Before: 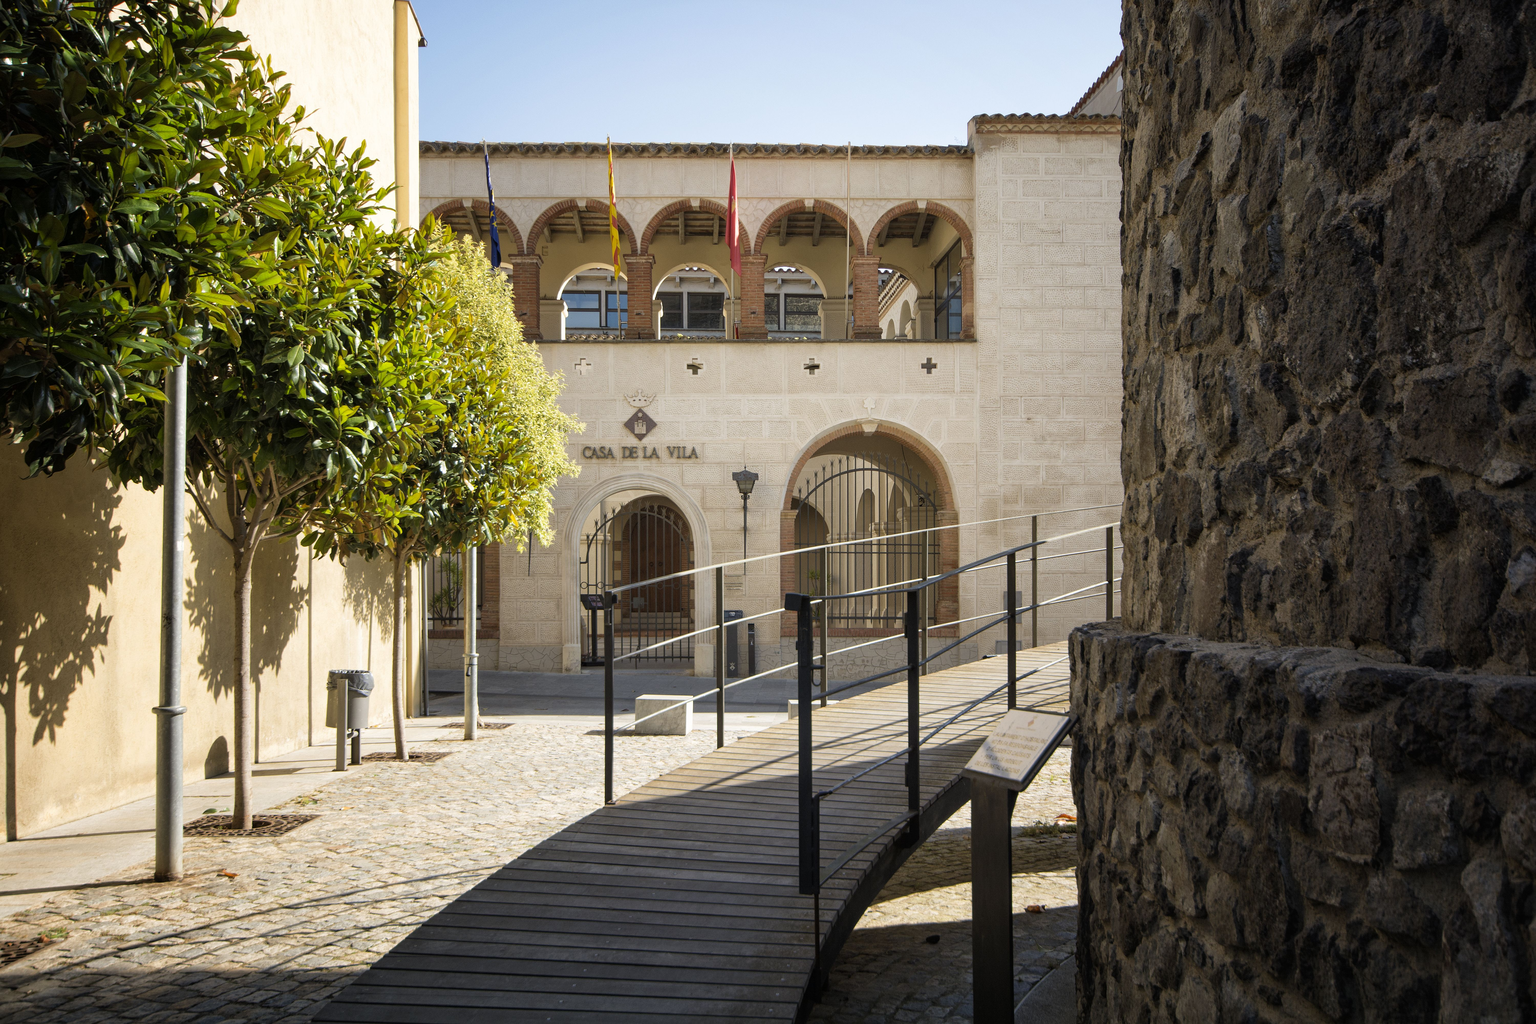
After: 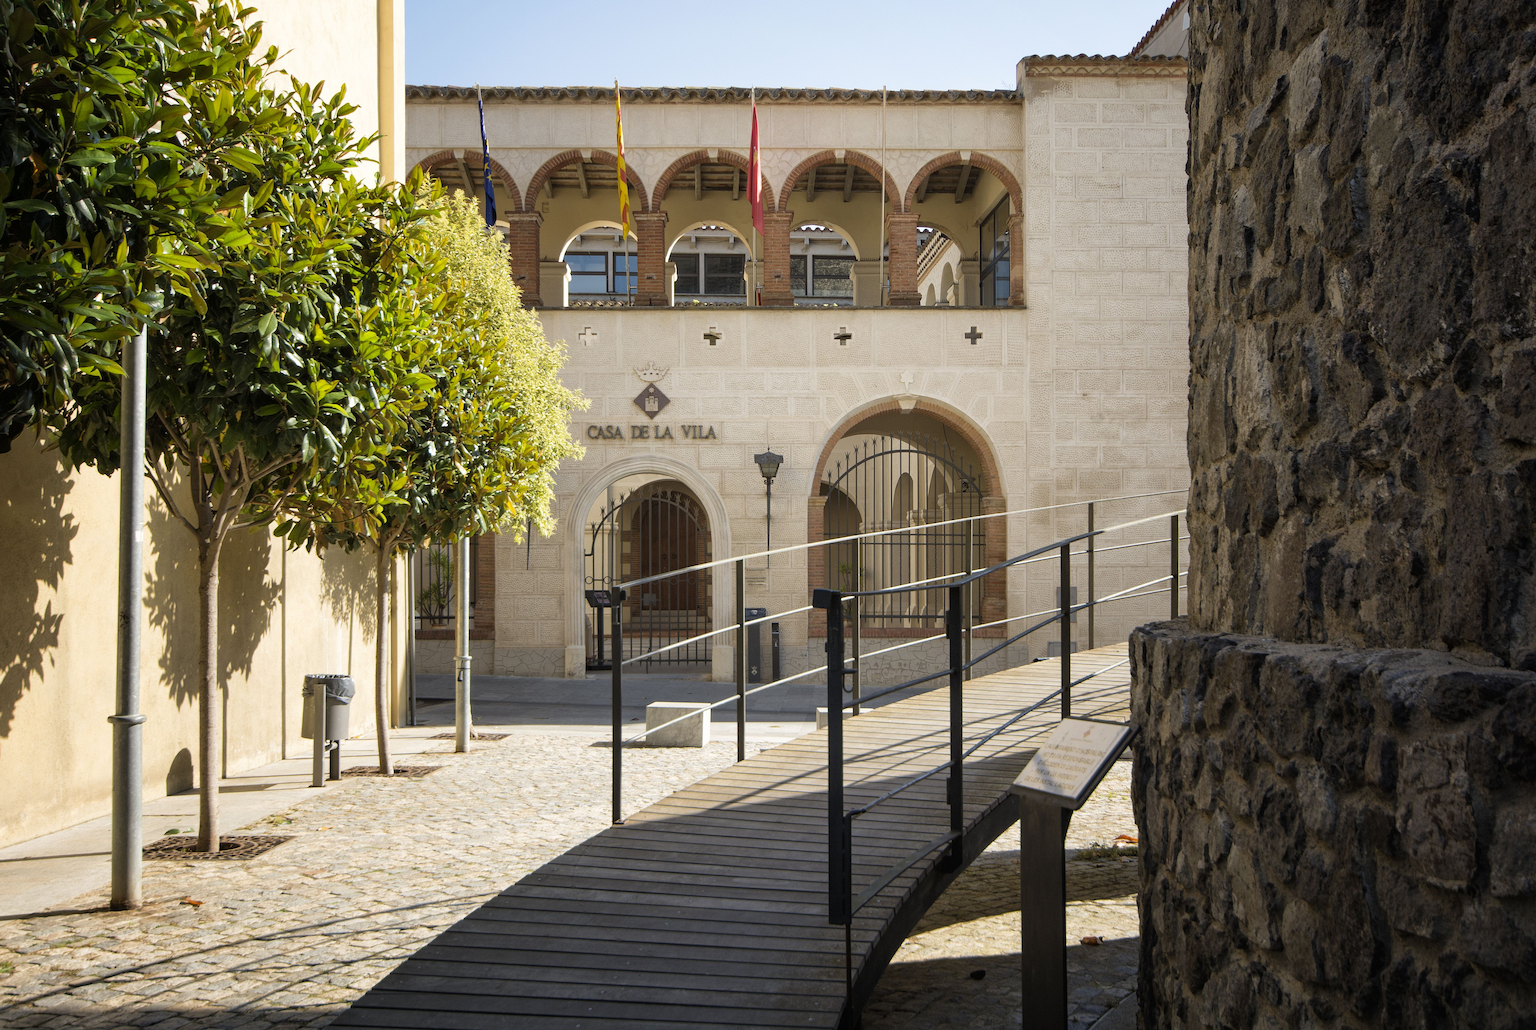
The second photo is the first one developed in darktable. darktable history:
exposure: compensate highlight preservation false
crop: left 3.645%, top 6.368%, right 6.611%, bottom 3.3%
